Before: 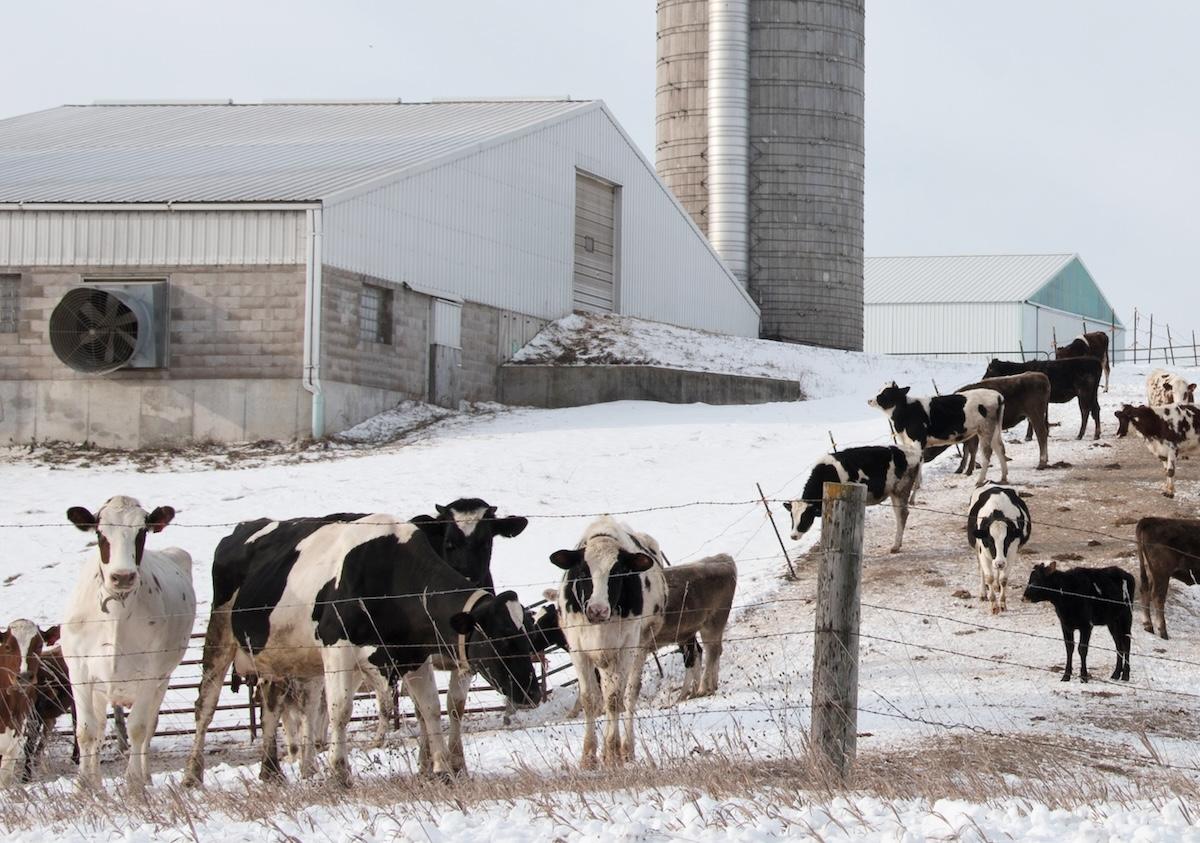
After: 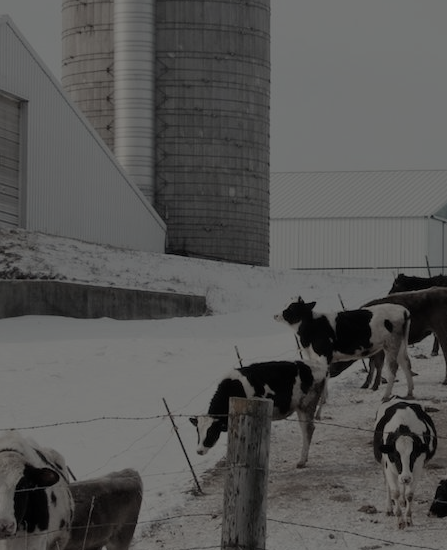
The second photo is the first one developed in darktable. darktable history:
color balance rgb: highlights gain › luminance 6.595%, highlights gain › chroma 2.511%, highlights gain › hue 89.4°, linear chroma grading › shadows 19.49%, linear chroma grading › highlights 2.622%, linear chroma grading › mid-tones 9.717%, perceptual saturation grading › global saturation -32.757%, perceptual brilliance grading › global brilliance -48.069%, global vibrance 9.586%
crop and rotate: left 49.516%, top 10.137%, right 13.154%, bottom 24.56%
